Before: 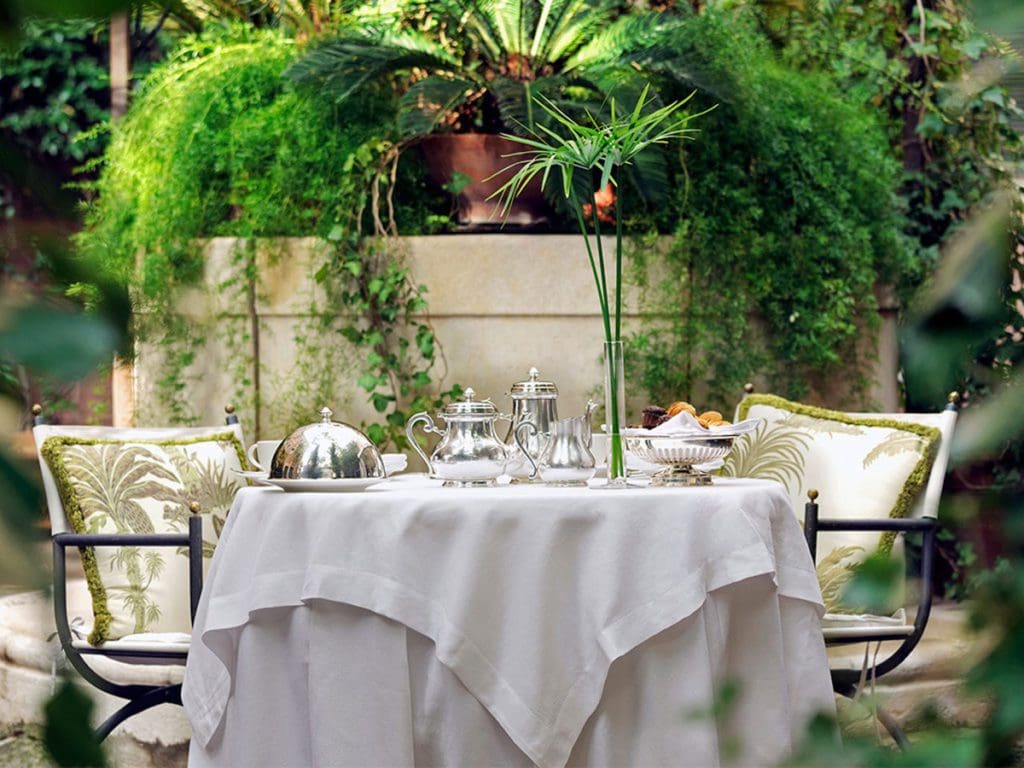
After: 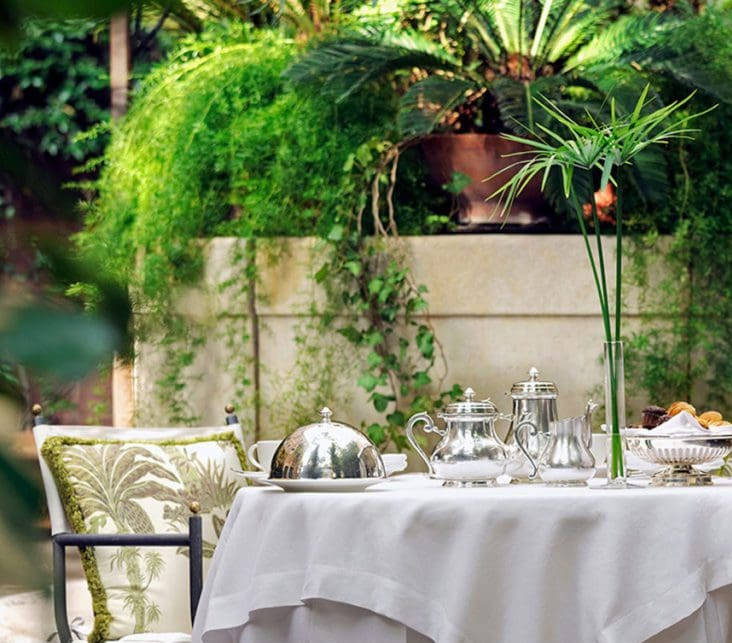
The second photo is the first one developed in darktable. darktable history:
crop: right 28.512%, bottom 16.218%
